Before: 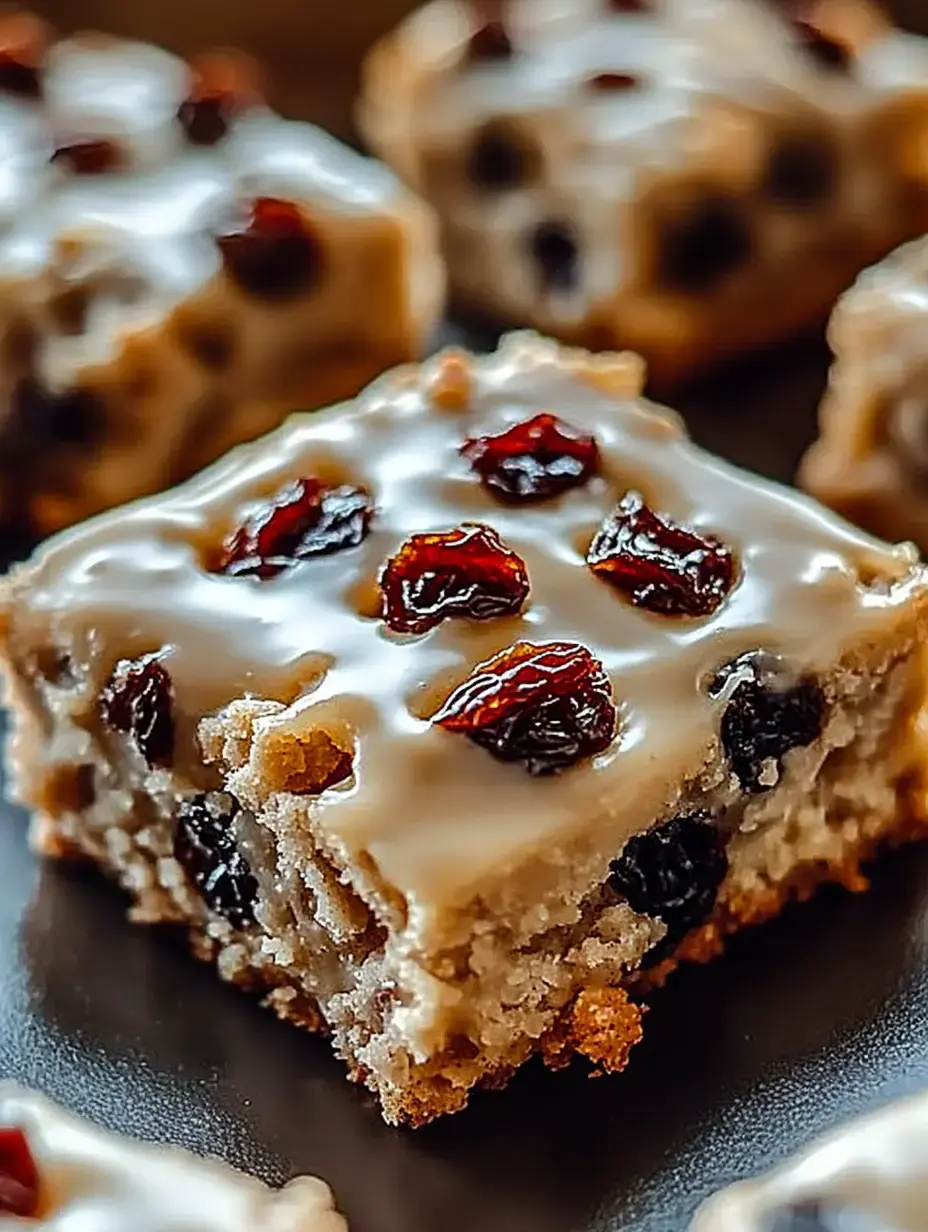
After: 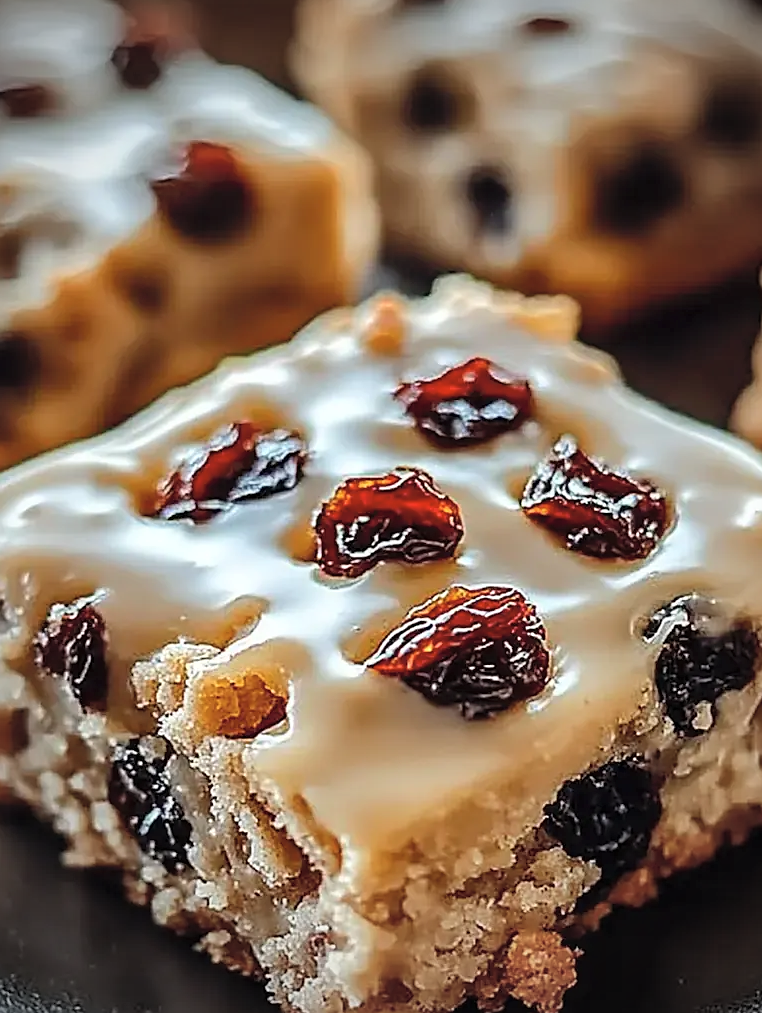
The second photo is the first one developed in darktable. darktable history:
crop and rotate: left 7.196%, top 4.574%, right 10.605%, bottom 13.178%
vignetting: fall-off start 71.74%
contrast brightness saturation: brightness 0.15
sharpen: radius 0.969, amount 0.604
